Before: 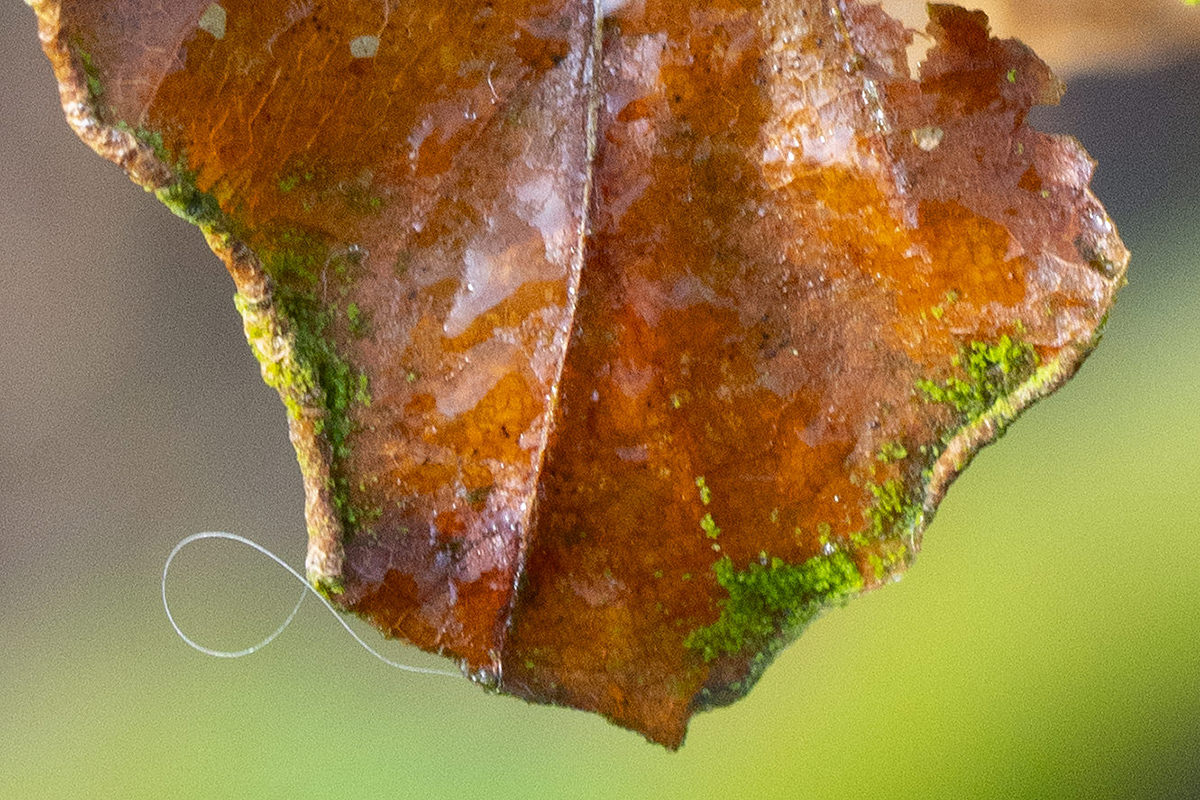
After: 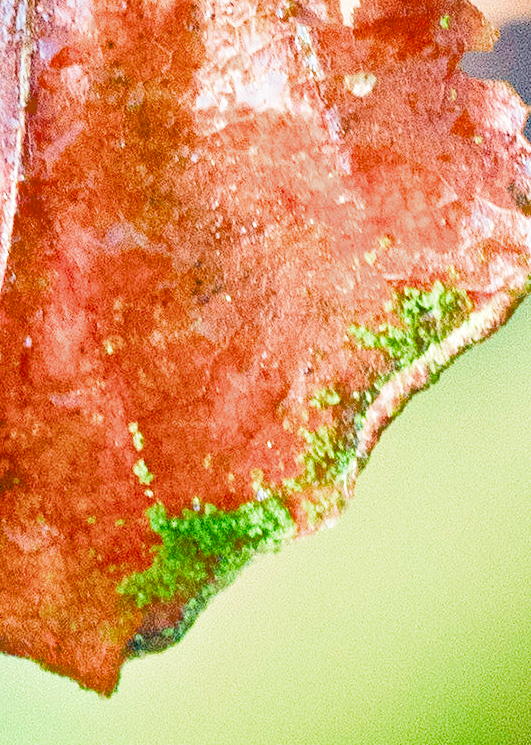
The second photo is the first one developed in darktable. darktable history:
crop: left 47.301%, top 6.78%, right 7.879%
haze removal: compatibility mode true, adaptive false
filmic rgb: middle gray luminance 4.45%, black relative exposure -13.08 EV, white relative exposure 5.01 EV, target black luminance 0%, hardness 5.19, latitude 59.69%, contrast 0.75, highlights saturation mix 6.13%, shadows ↔ highlights balance 26.25%, add noise in highlights 0.001, color science v3 (2019), use custom middle-gray values true, contrast in highlights soft
contrast equalizer: octaves 7, y [[0.6 ×6], [0.55 ×6], [0 ×6], [0 ×6], [0 ×6]]
